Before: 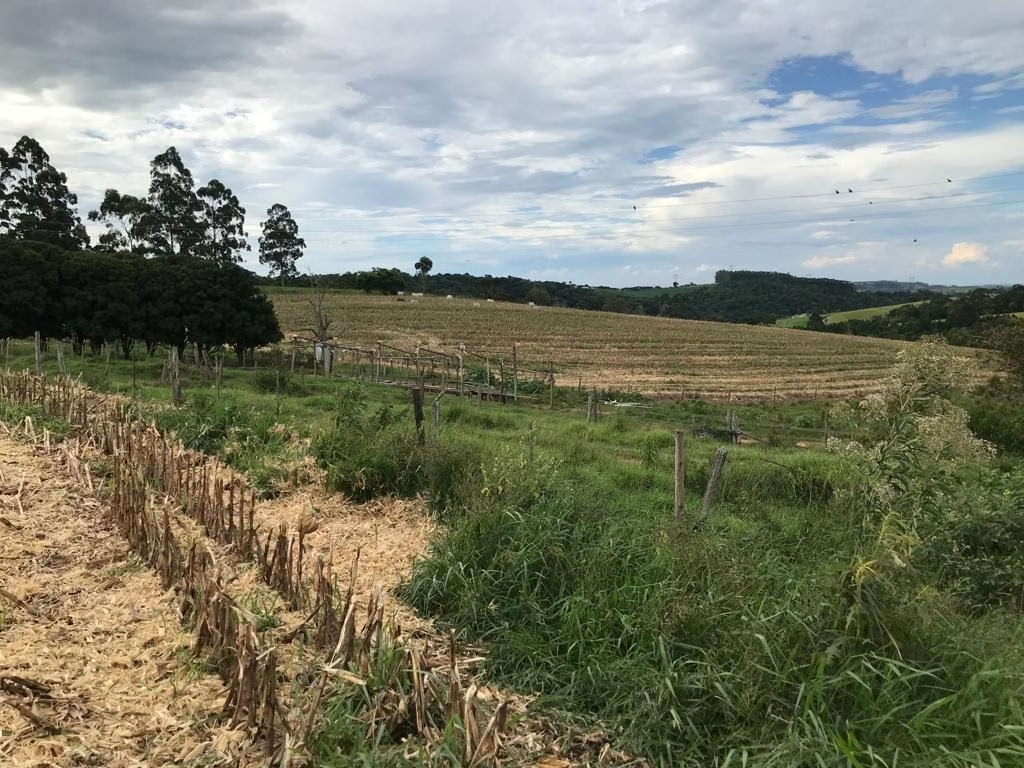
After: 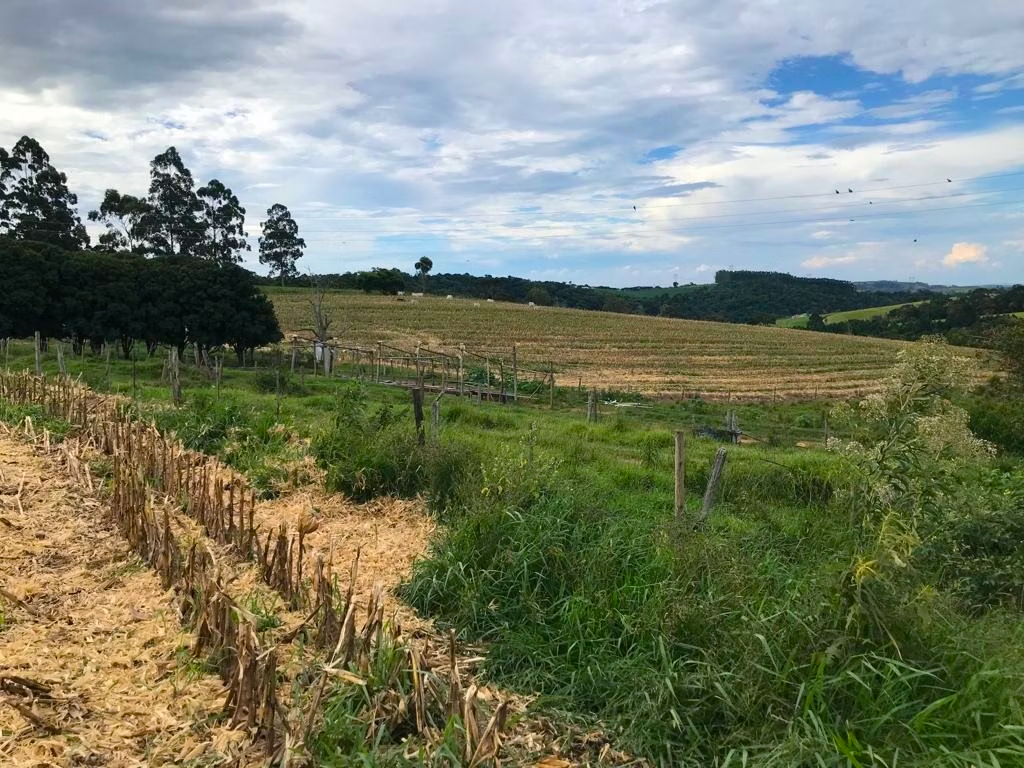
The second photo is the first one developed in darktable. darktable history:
color balance rgb: power › chroma 0.979%, power › hue 255.73°, perceptual saturation grading › global saturation 31.112%, global vibrance 20%
